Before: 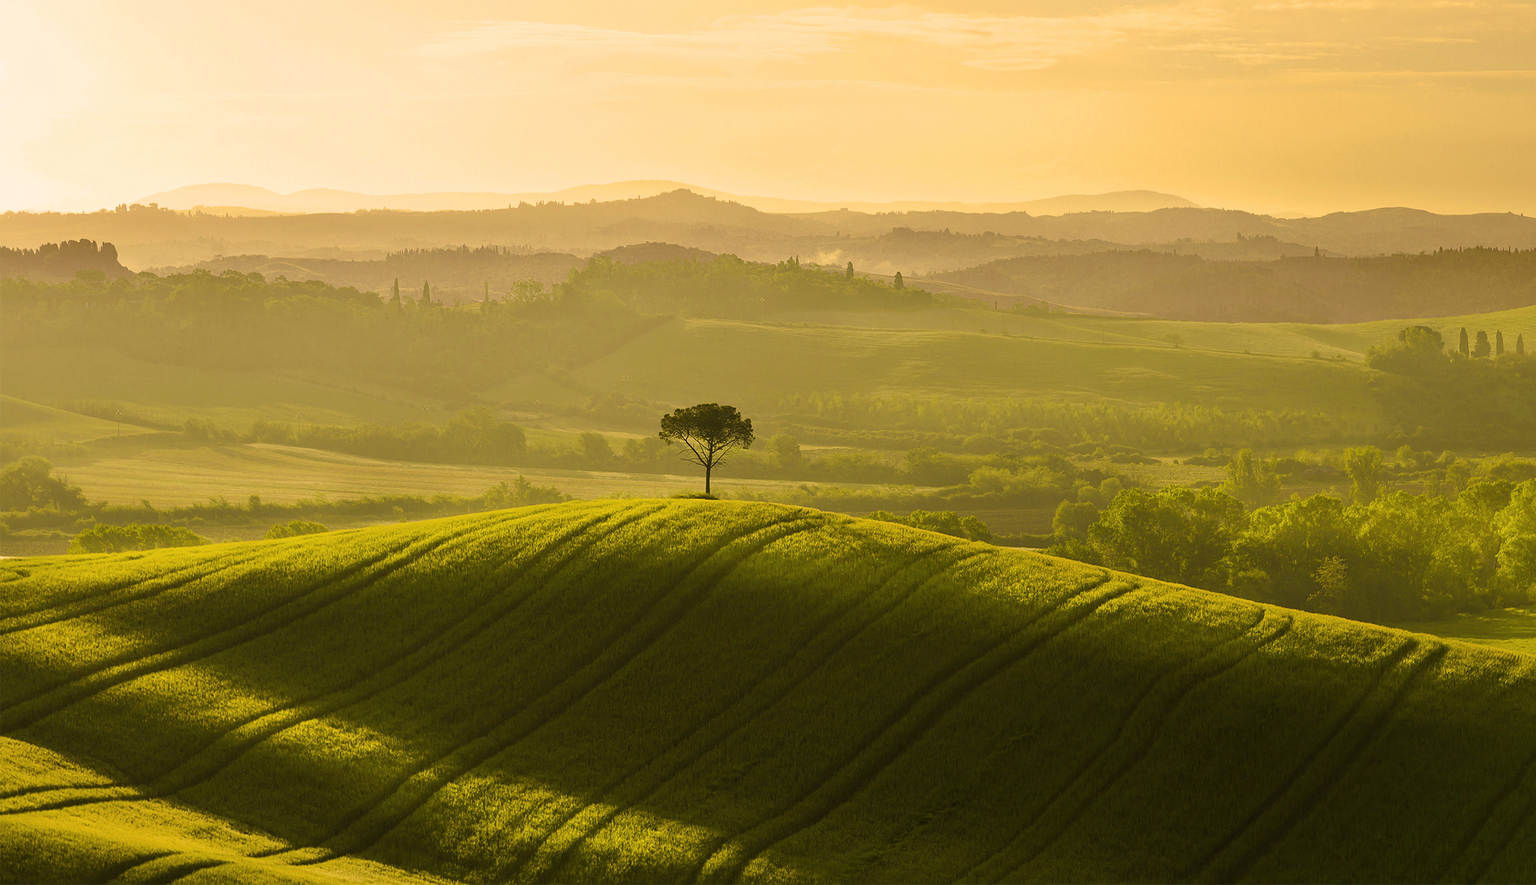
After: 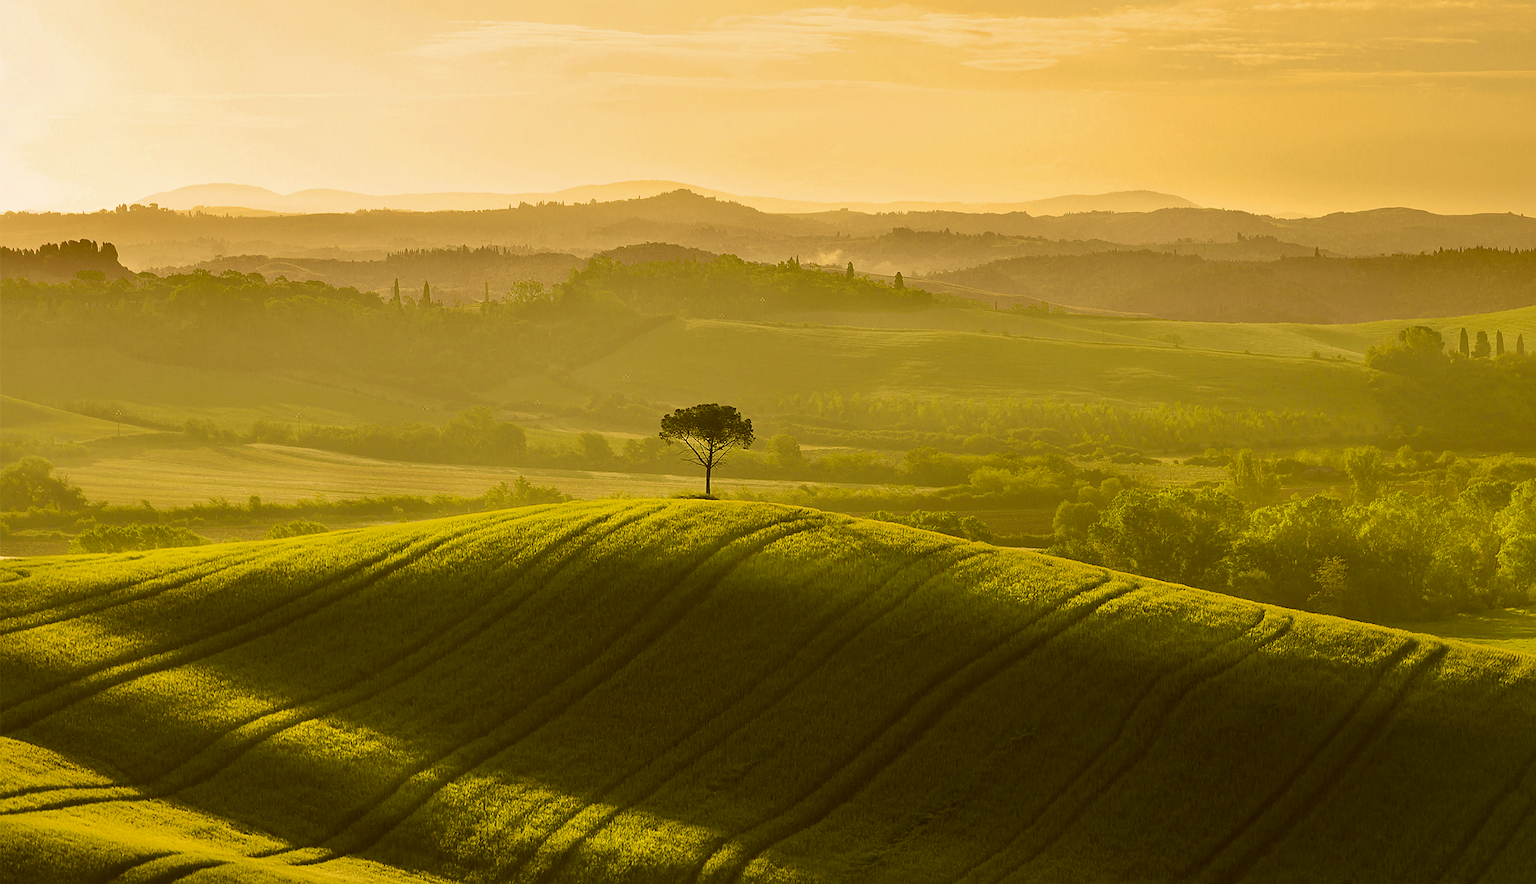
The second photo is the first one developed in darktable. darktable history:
sharpen: radius 1.454, amount 0.405, threshold 1.392
shadows and highlights: radius 336.82, shadows 28.03, soften with gaussian
color correction: highlights a* -0.425, highlights b* 0.177, shadows a* 4.36, shadows b* 20.79
